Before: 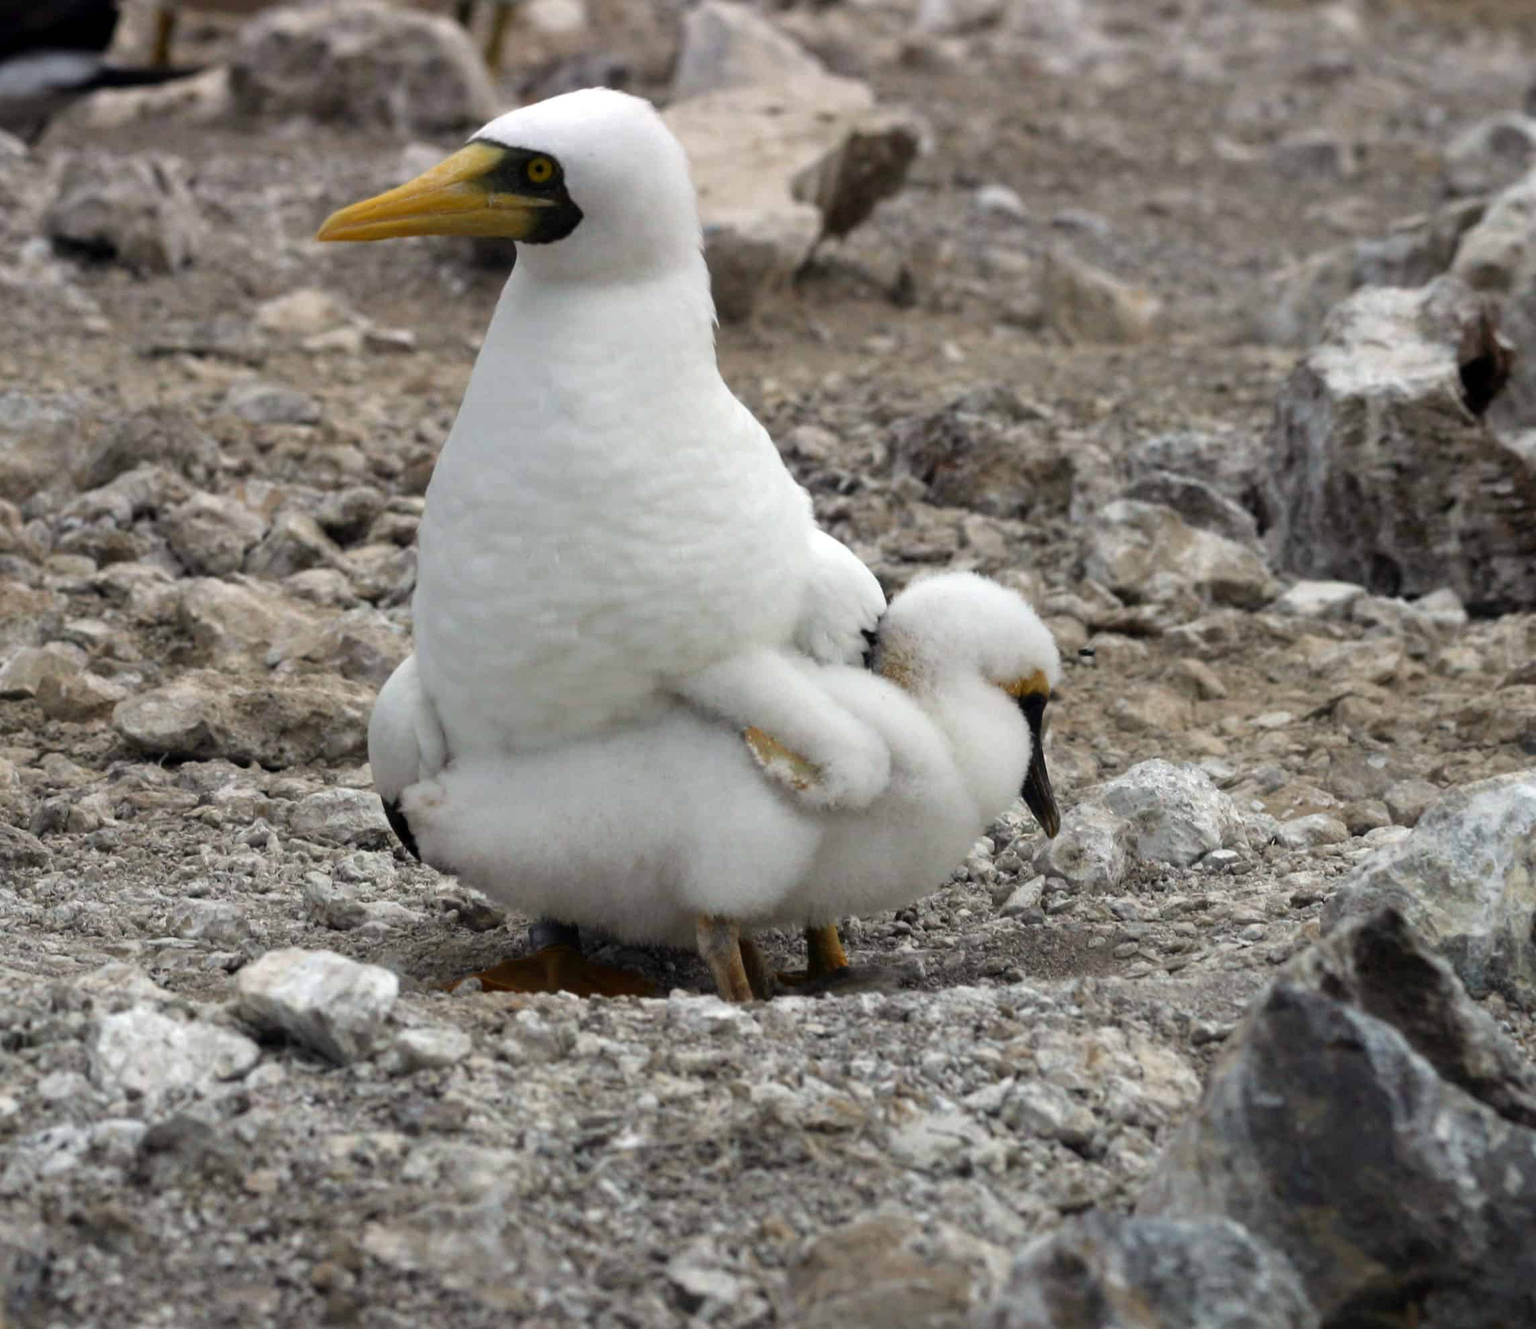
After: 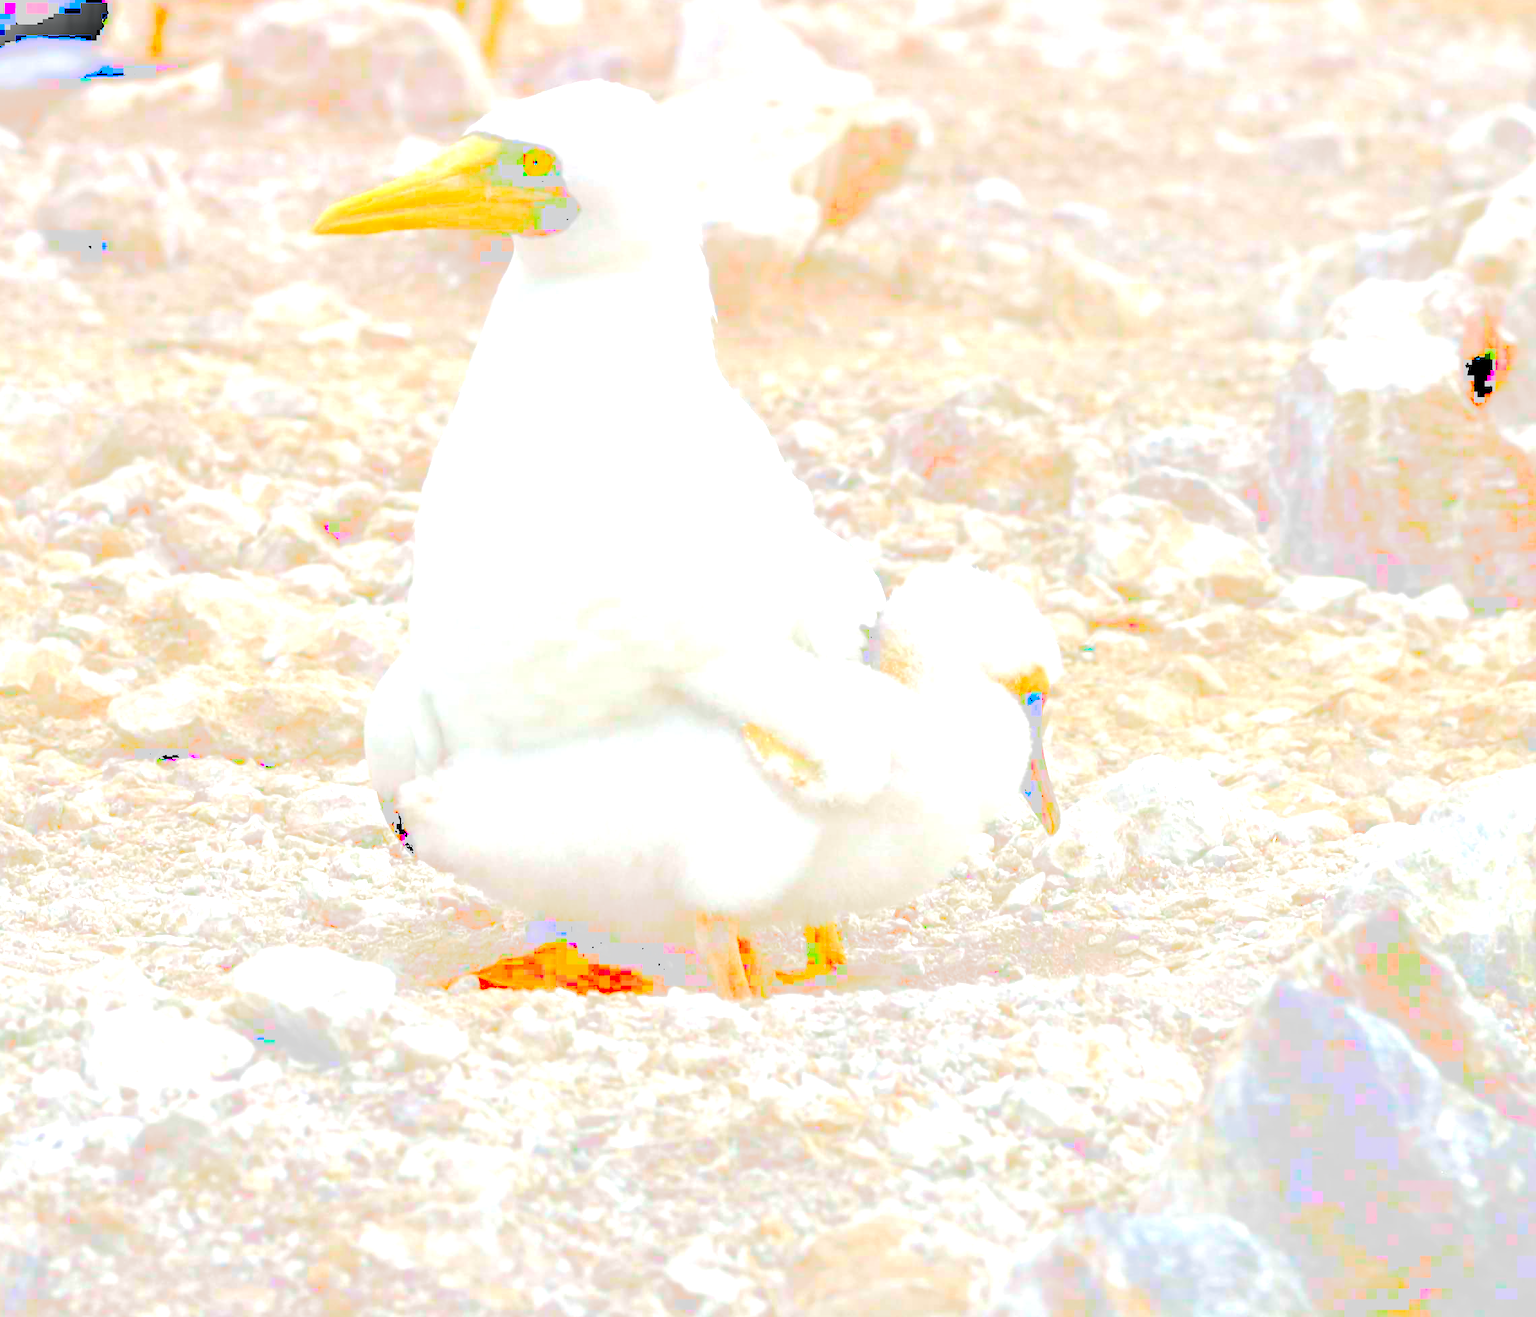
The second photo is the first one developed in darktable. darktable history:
crop: left 0.416%, top 0.612%, right 0.139%, bottom 0.831%
levels: levels [0.012, 0.367, 0.697]
tone curve: curves: ch0 [(0, 0) (0.003, 0.6) (0.011, 0.6) (0.025, 0.601) (0.044, 0.601) (0.069, 0.601) (0.1, 0.601) (0.136, 0.602) (0.177, 0.605) (0.224, 0.609) (0.277, 0.615) (0.335, 0.625) (0.399, 0.633) (0.468, 0.654) (0.543, 0.676) (0.623, 0.71) (0.709, 0.753) (0.801, 0.802) (0.898, 0.85) (1, 1)], color space Lab, linked channels, preserve colors none
contrast equalizer: y [[0.515 ×6], [0.507 ×6], [0.425 ×6], [0 ×6], [0 ×6]], mix 0.153
